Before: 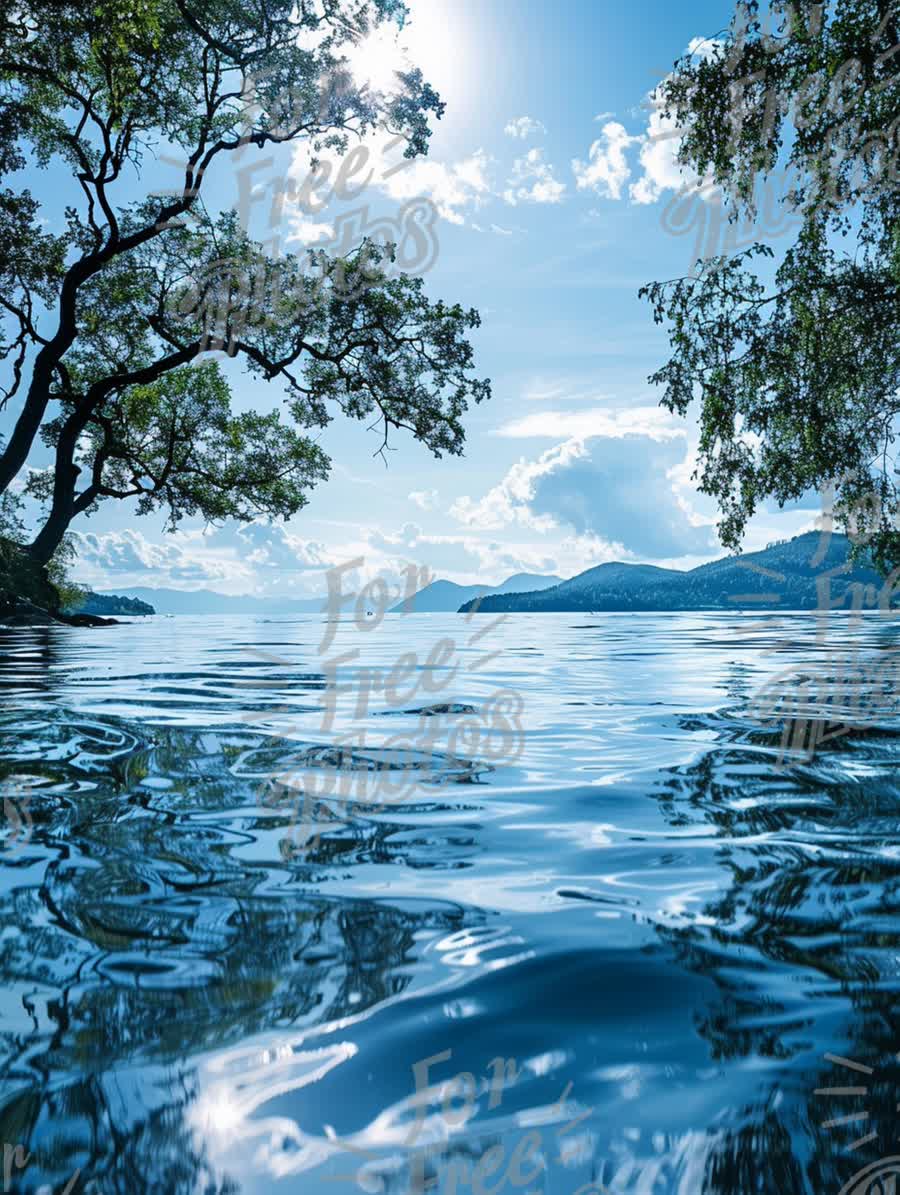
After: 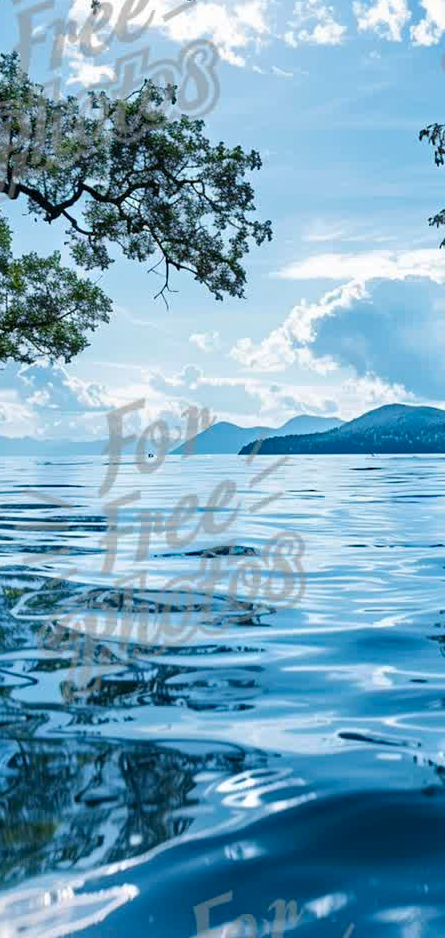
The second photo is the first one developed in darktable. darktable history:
tone equalizer: on, module defaults
haze removal: strength 0.25, distance 0.25, compatibility mode true, adaptive false
crop and rotate: angle 0.02°, left 24.353%, top 13.219%, right 26.156%, bottom 8.224%
